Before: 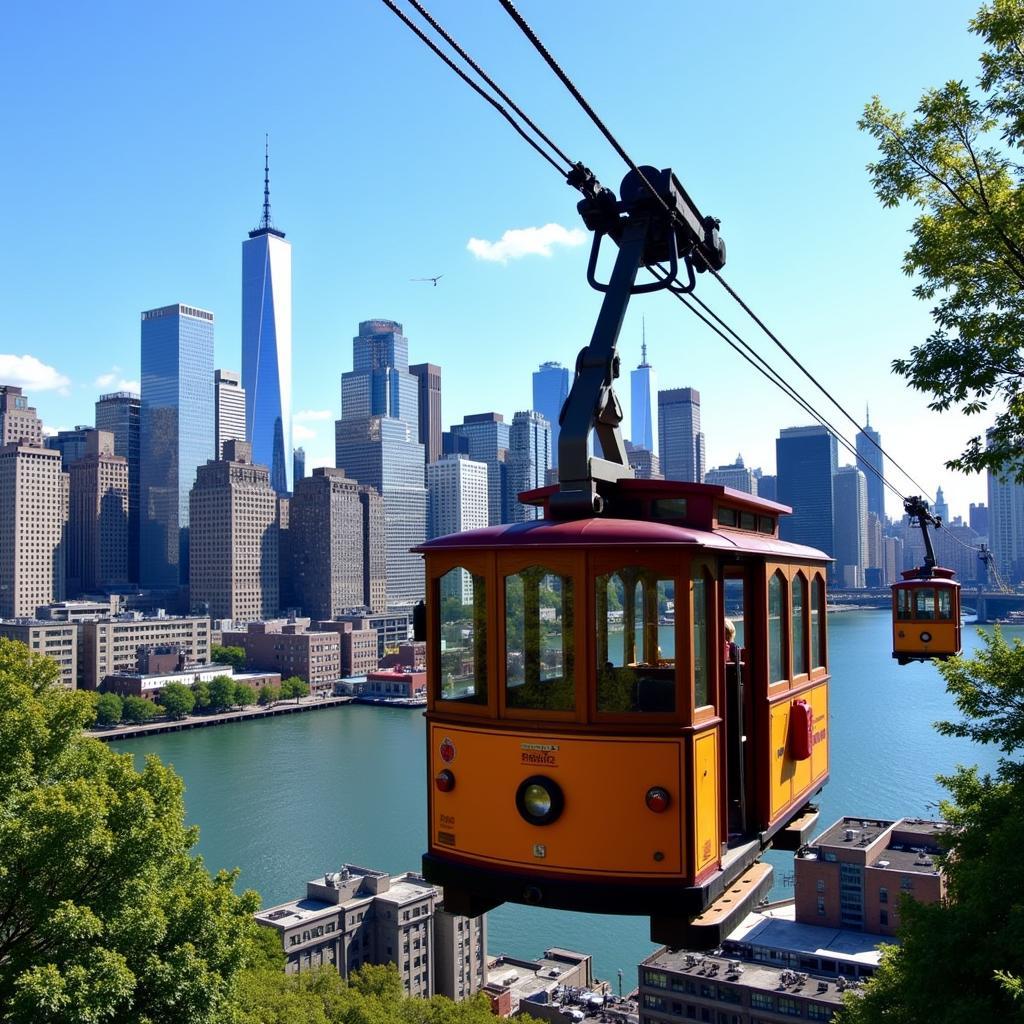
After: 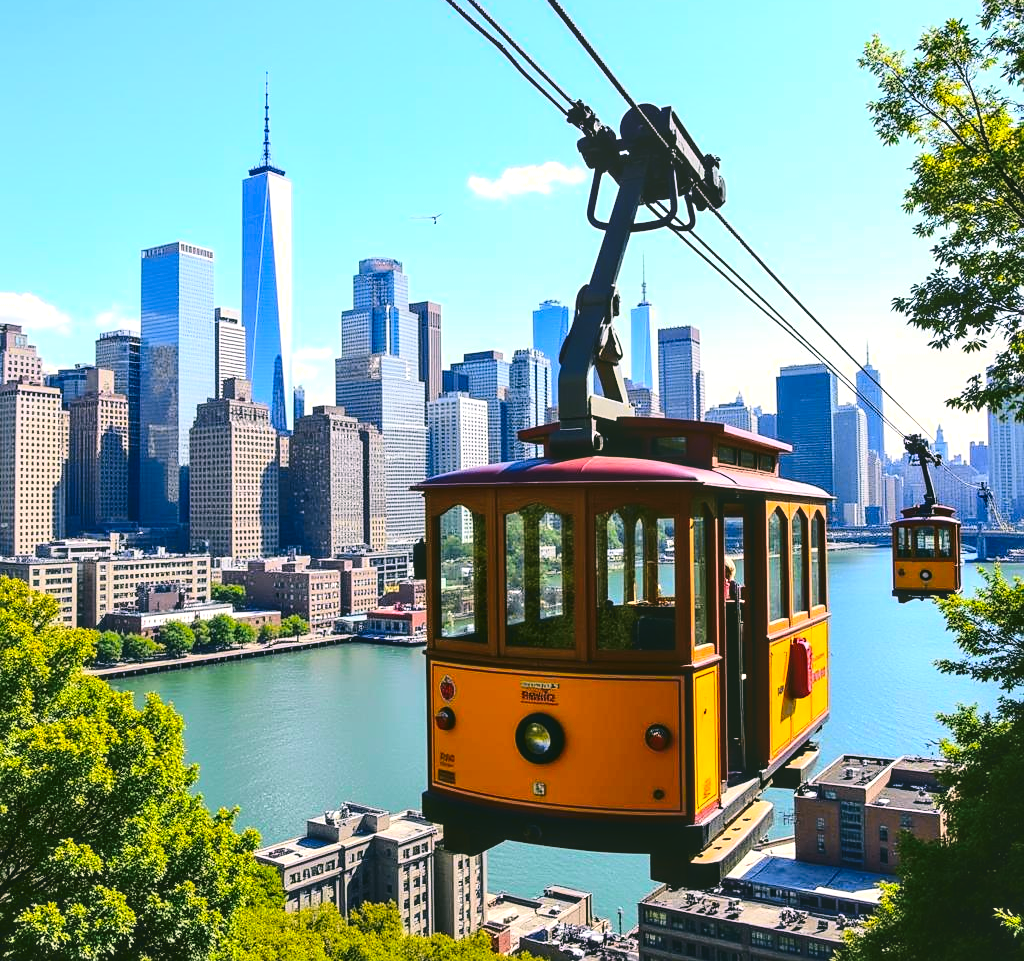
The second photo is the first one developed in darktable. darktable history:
local contrast: on, module defaults
crop and rotate: top 6.124%
tone curve: curves: ch0 [(0.003, 0.023) (0.071, 0.052) (0.236, 0.197) (0.466, 0.557) (0.644, 0.748) (0.803, 0.88) (0.994, 0.968)]; ch1 [(0, 0) (0.262, 0.227) (0.417, 0.386) (0.469, 0.467) (0.502, 0.498) (0.528, 0.53) (0.573, 0.57) (0.605, 0.621) (0.644, 0.671) (0.686, 0.728) (0.994, 0.987)]; ch2 [(0, 0) (0.262, 0.188) (0.385, 0.353) (0.427, 0.424) (0.495, 0.493) (0.515, 0.534) (0.547, 0.556) (0.589, 0.613) (0.644, 0.748) (1, 1)], color space Lab, independent channels, preserve colors none
sharpen: radius 1.899, amount 0.399, threshold 1.504
color balance rgb: global offset › luminance 1.491%, perceptual saturation grading › global saturation 0.979%, global vibrance 9.99%
color correction: highlights a* 4.5, highlights b* 4.96, shadows a* -7.9, shadows b* 4.97
exposure: black level correction 0.001, exposure 0.499 EV, compensate highlight preservation false
